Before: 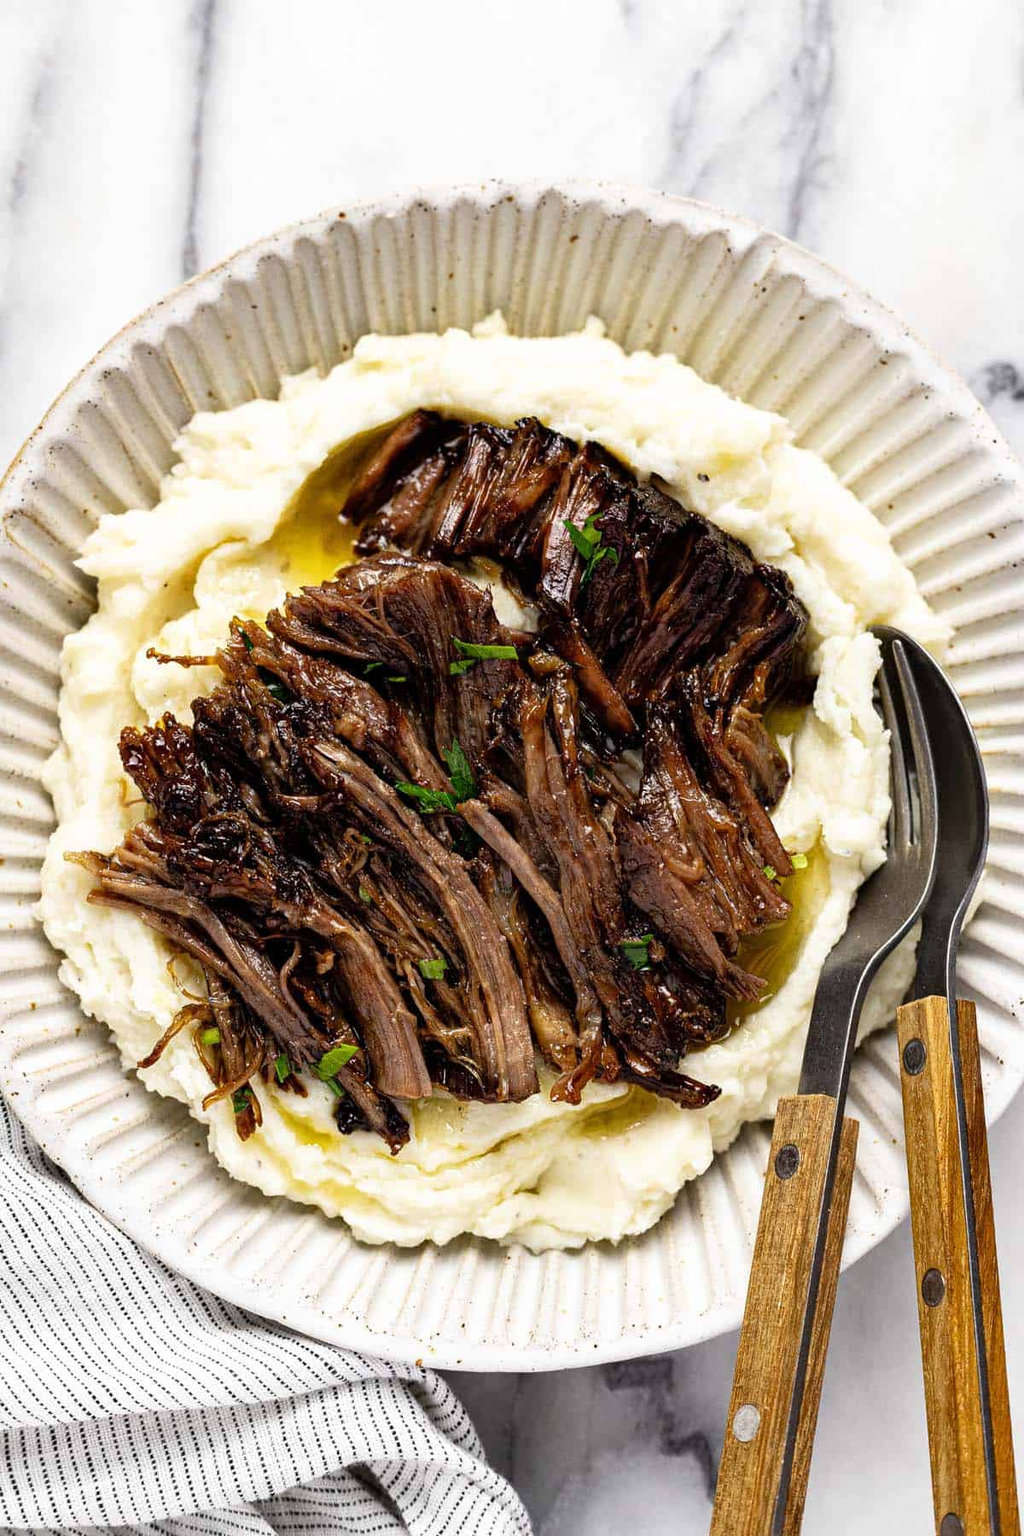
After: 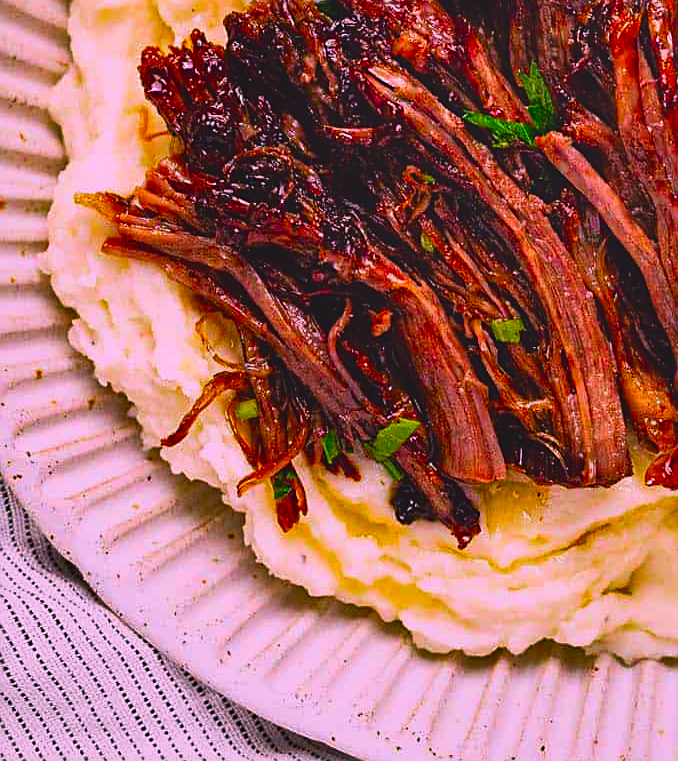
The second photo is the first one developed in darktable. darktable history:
crop: top 44.722%, right 43.466%, bottom 12.961%
color correction: highlights a* 18.87, highlights b* -11.72, saturation 1.65
exposure: black level correction -0.015, exposure -0.523 EV, compensate highlight preservation false
contrast brightness saturation: contrast 0.043, saturation 0.16
sharpen: on, module defaults
shadows and highlights: soften with gaussian
color balance rgb: shadows lift › luminance -9.414%, perceptual saturation grading › global saturation 25.105%
